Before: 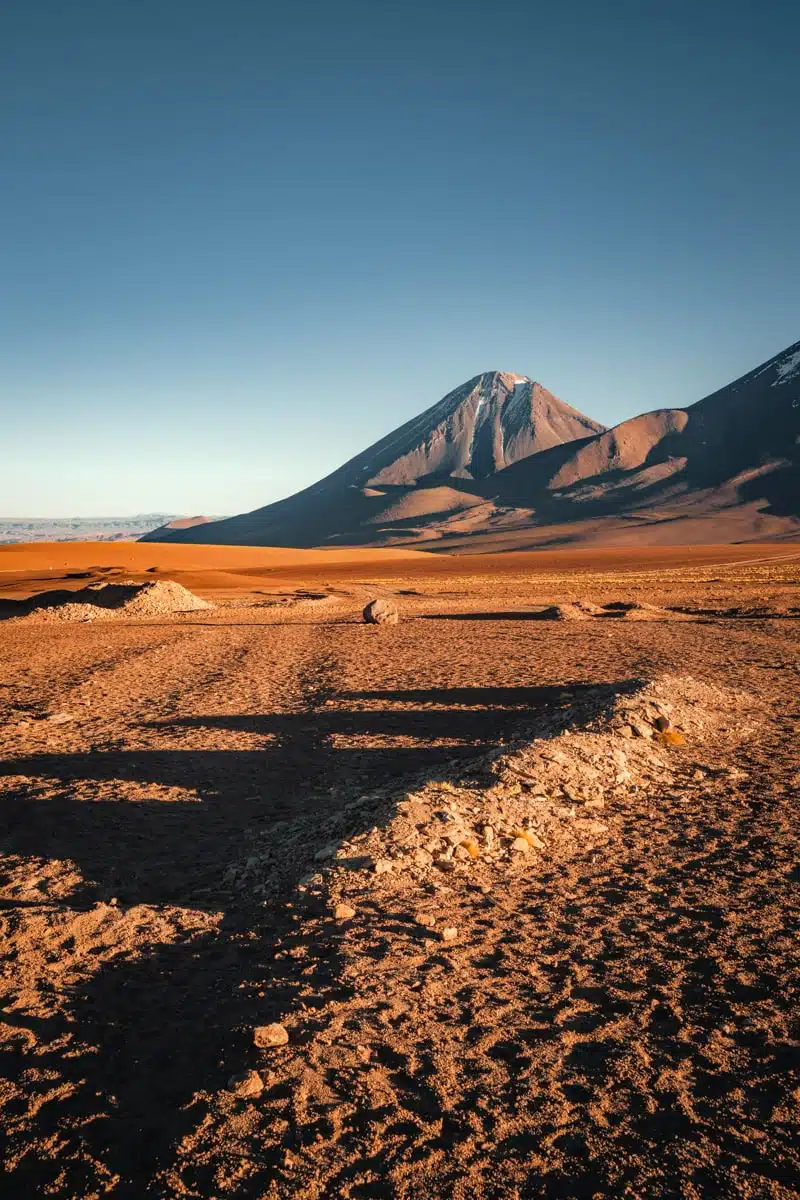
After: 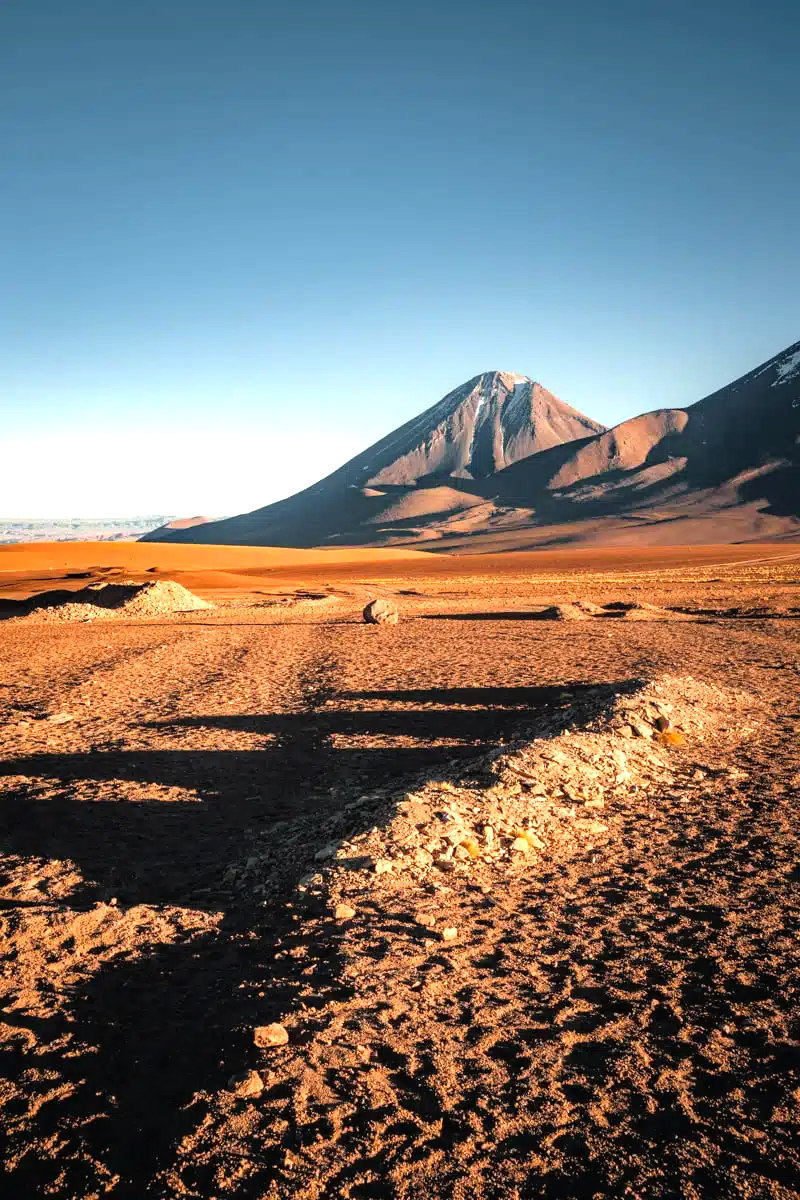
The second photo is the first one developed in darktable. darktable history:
tone equalizer: -8 EV -0.773 EV, -7 EV -0.678 EV, -6 EV -0.598 EV, -5 EV -0.419 EV, -3 EV 0.393 EV, -2 EV 0.6 EV, -1 EV 0.692 EV, +0 EV 0.726 EV
